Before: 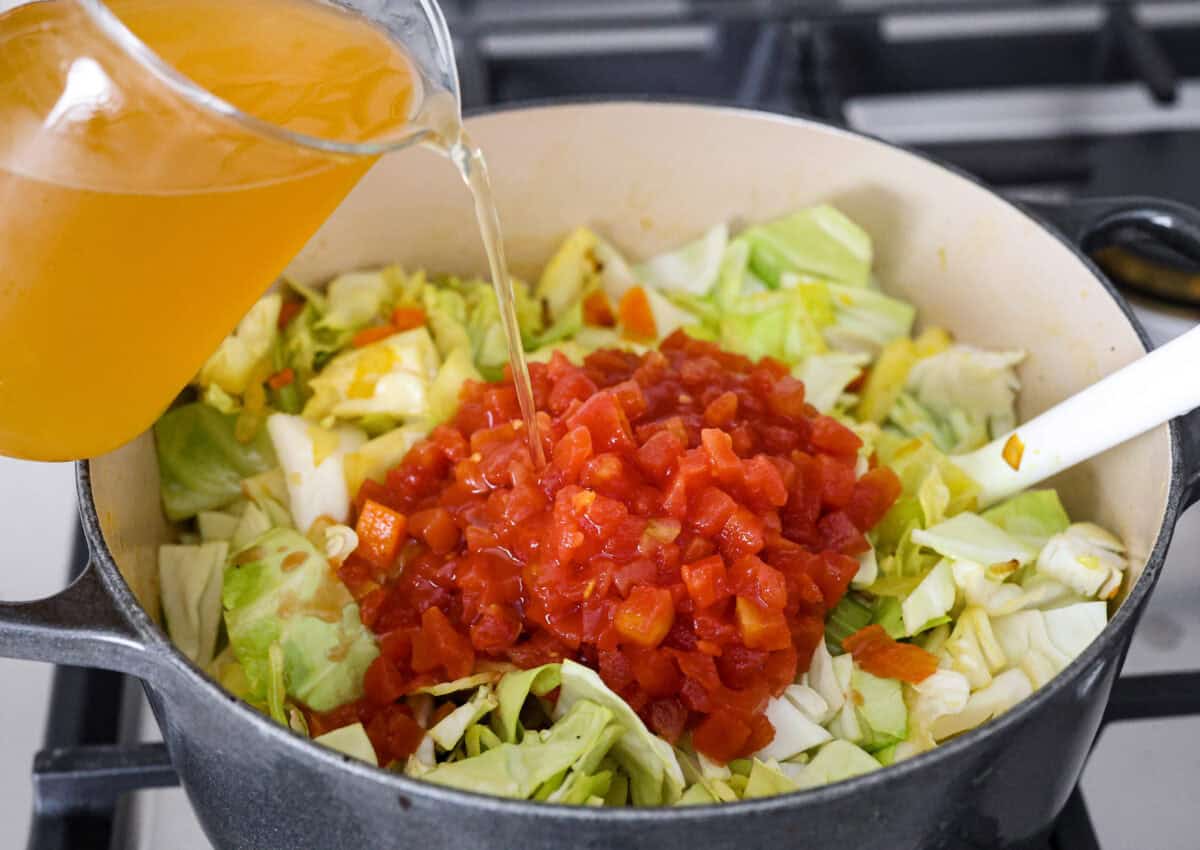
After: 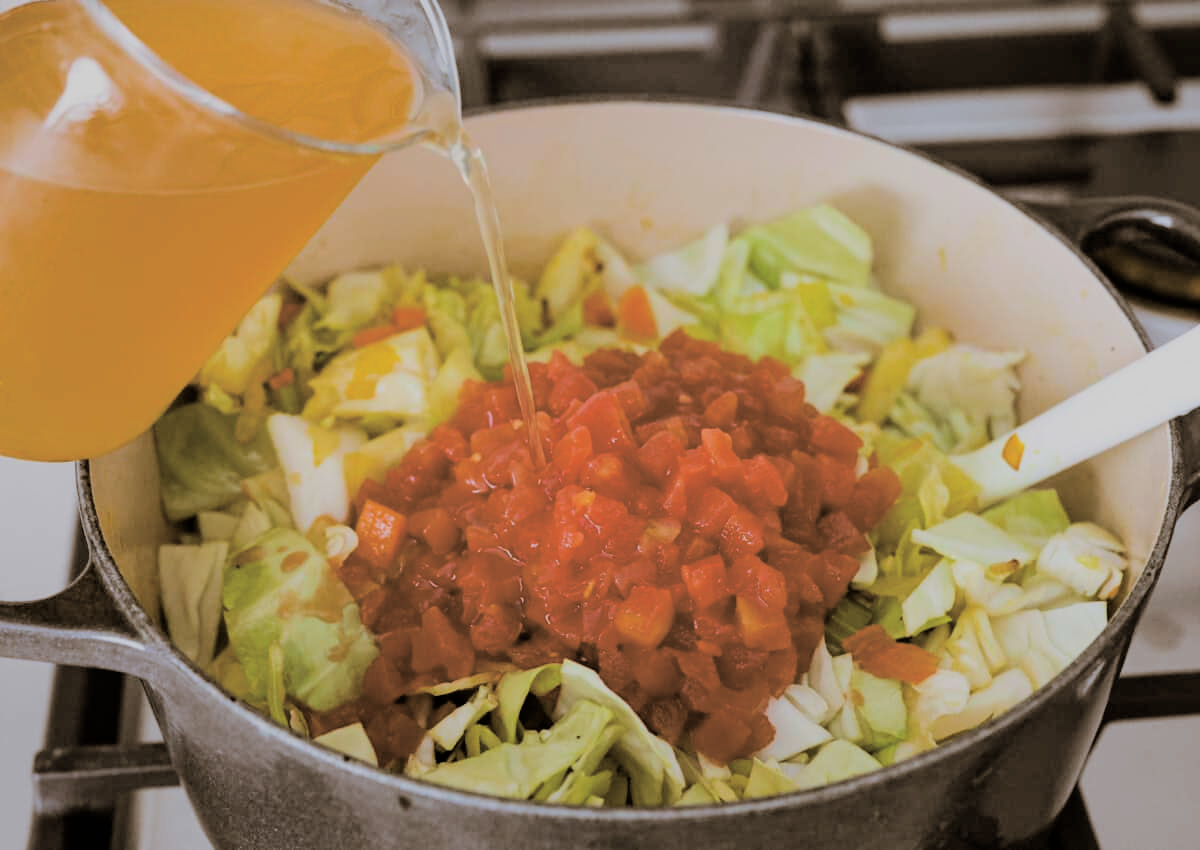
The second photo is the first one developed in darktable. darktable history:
filmic rgb: black relative exposure -7.32 EV, white relative exposure 5.09 EV, hardness 3.2
split-toning: shadows › hue 37.98°, highlights › hue 185.58°, balance -55.261
